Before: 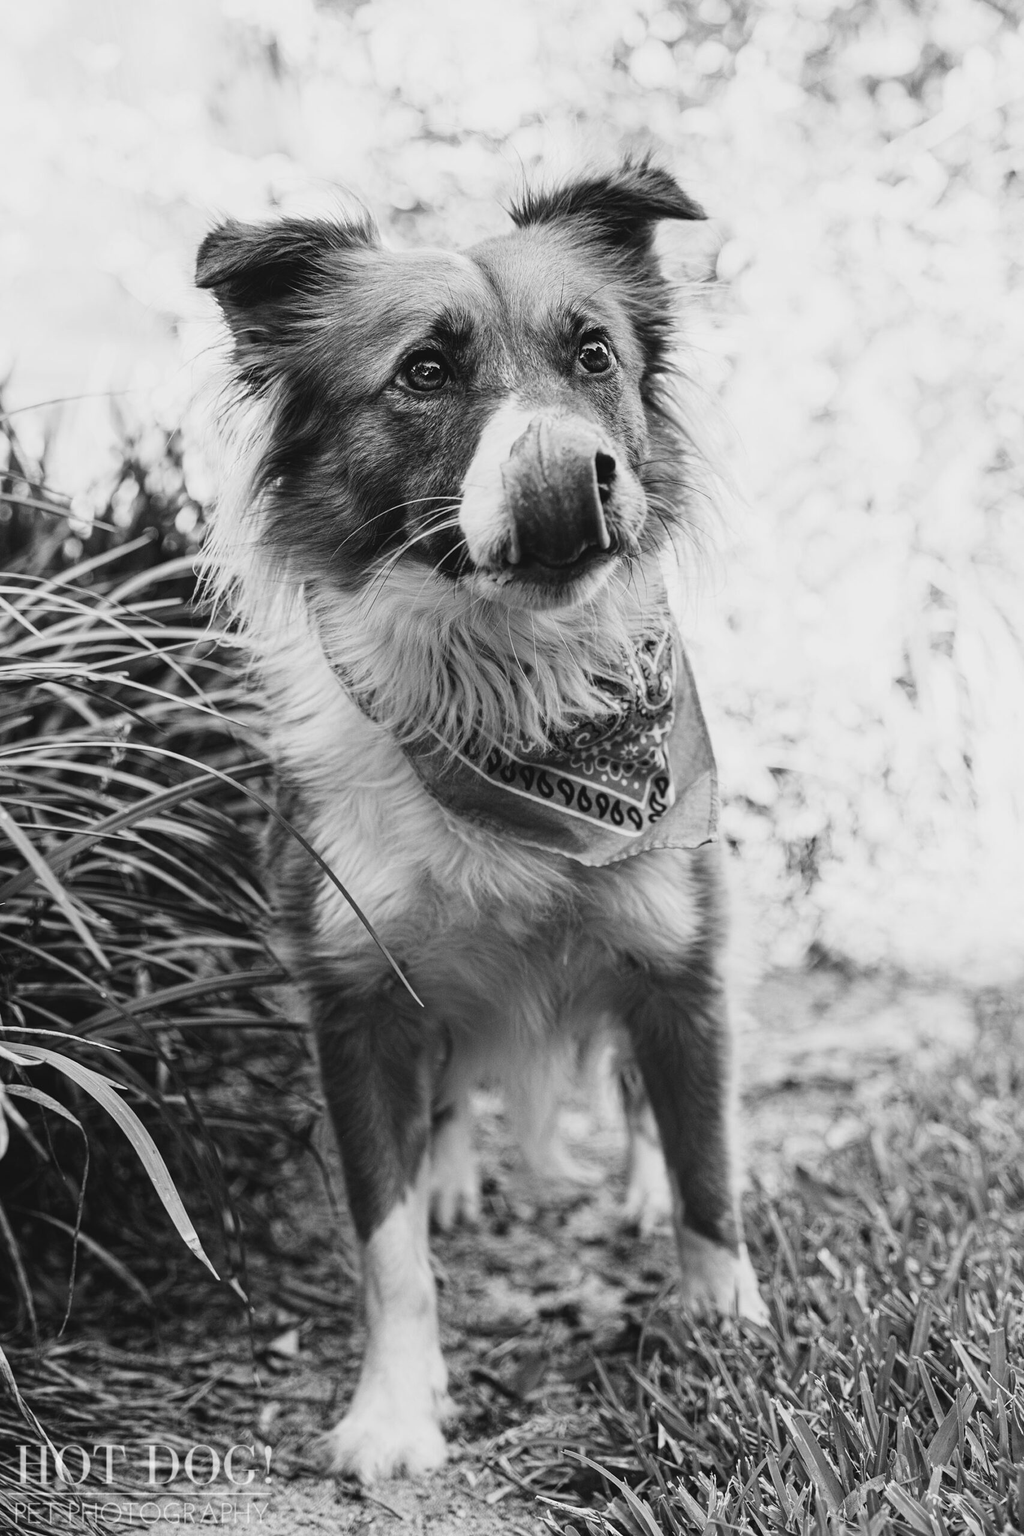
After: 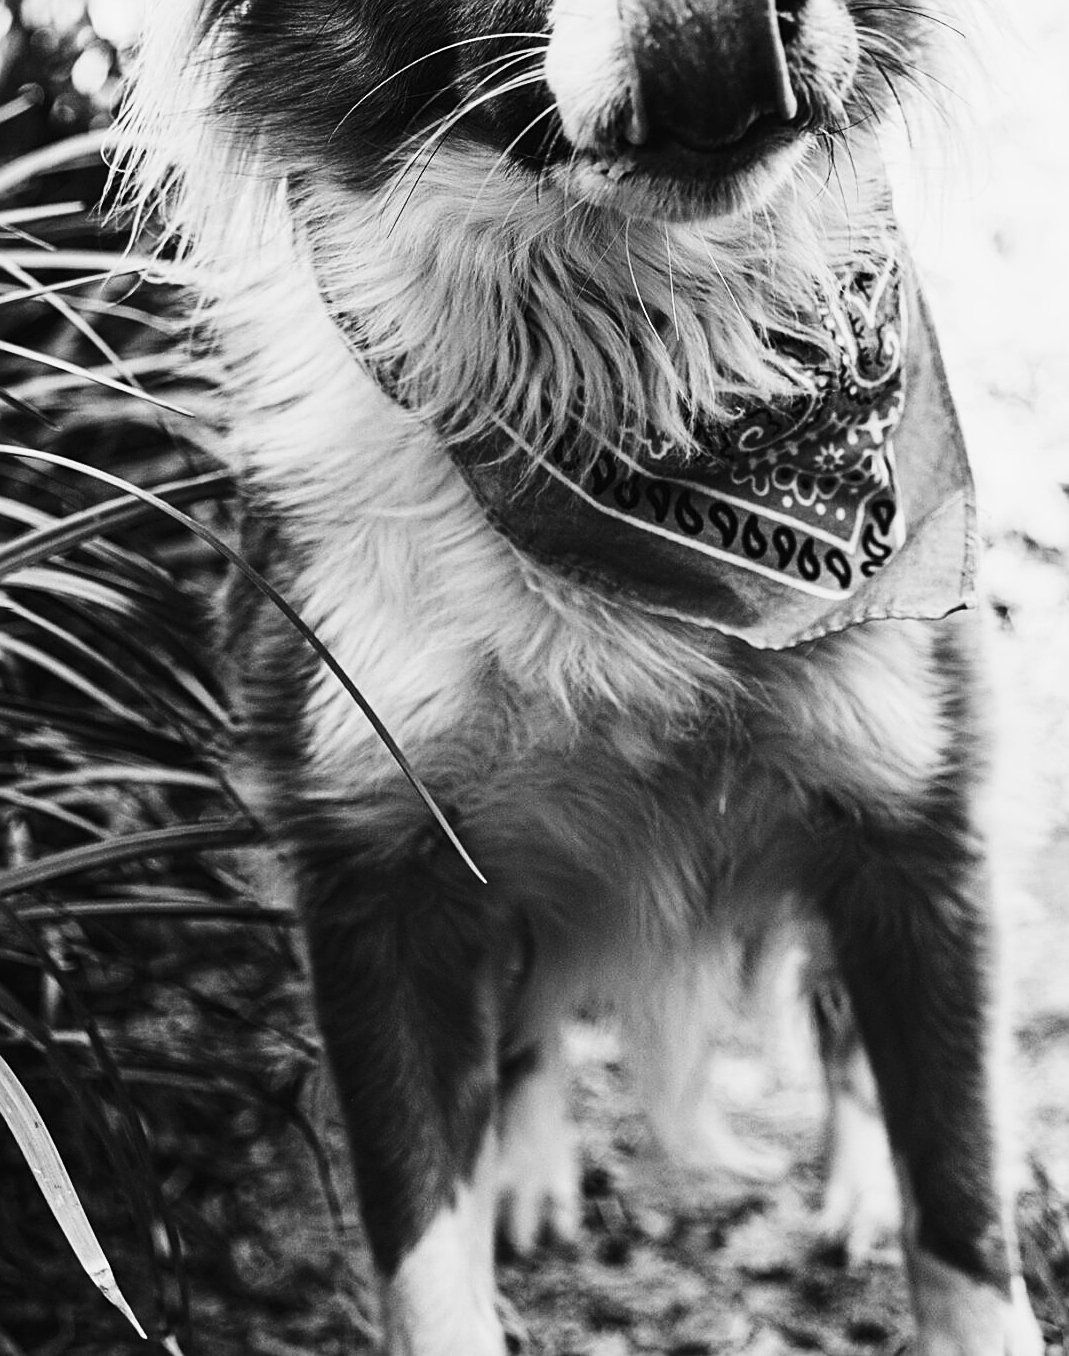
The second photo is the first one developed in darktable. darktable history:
sharpen: on, module defaults
contrast brightness saturation: contrast 0.296
crop: left 12.903%, top 31.06%, right 24.422%, bottom 15.946%
